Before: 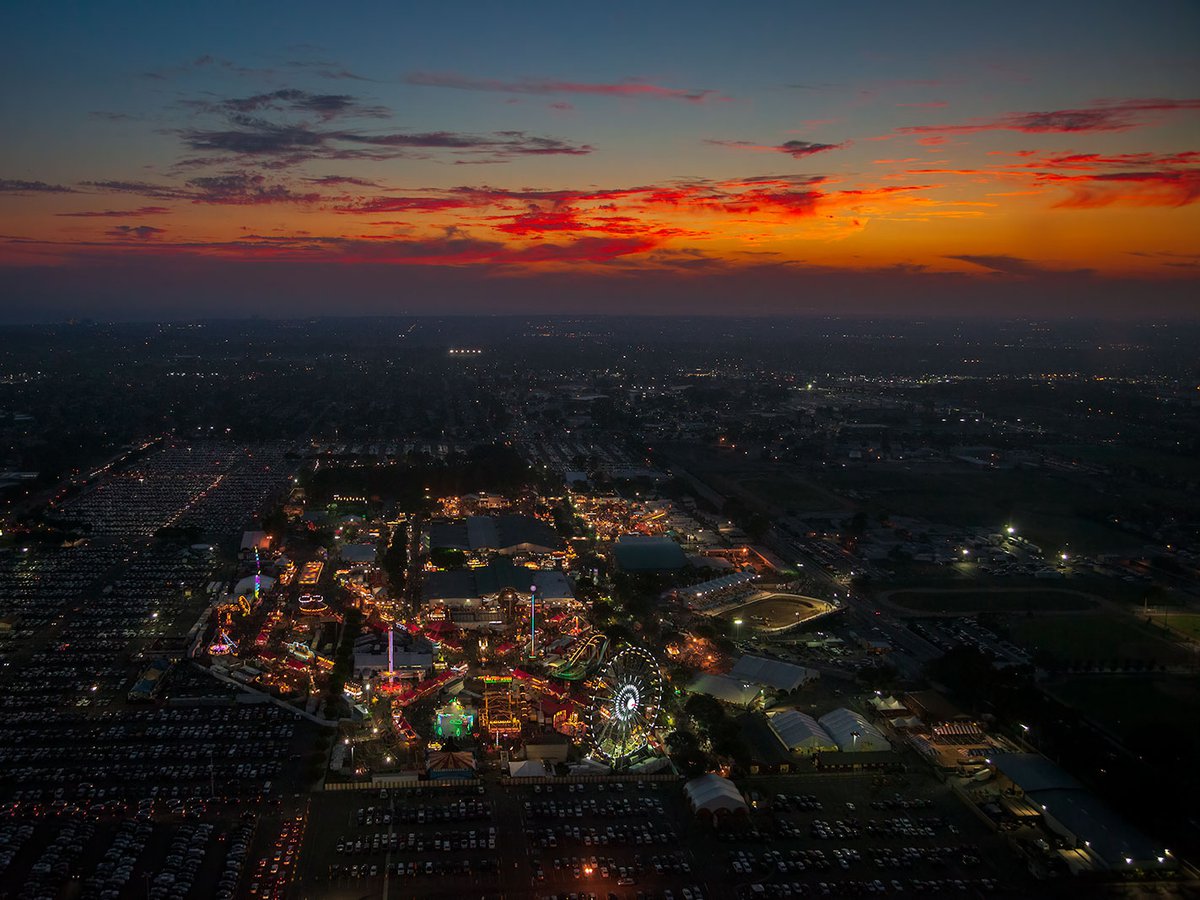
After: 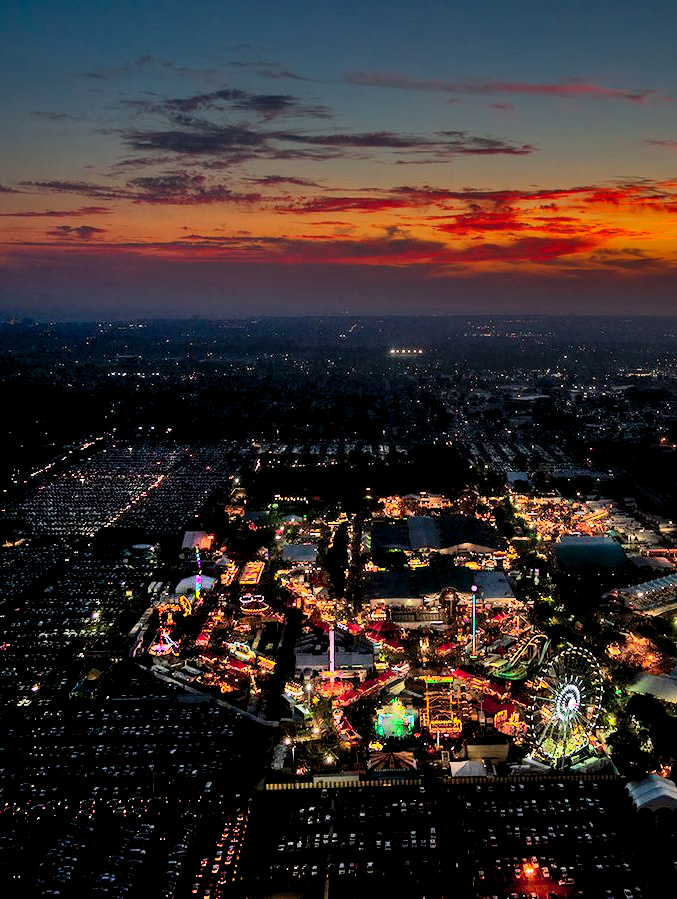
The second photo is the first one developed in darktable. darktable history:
crop: left 4.973%, right 38.546%
shadows and highlights: shadows 78.97, white point adjustment -9.14, highlights -61.45, highlights color adjustment 0.098%, soften with gaussian
color balance rgb: global offset › luminance -0.987%, perceptual saturation grading › global saturation 0.887%, perceptual brilliance grading › global brilliance 14.726%, perceptual brilliance grading › shadows -34.38%
